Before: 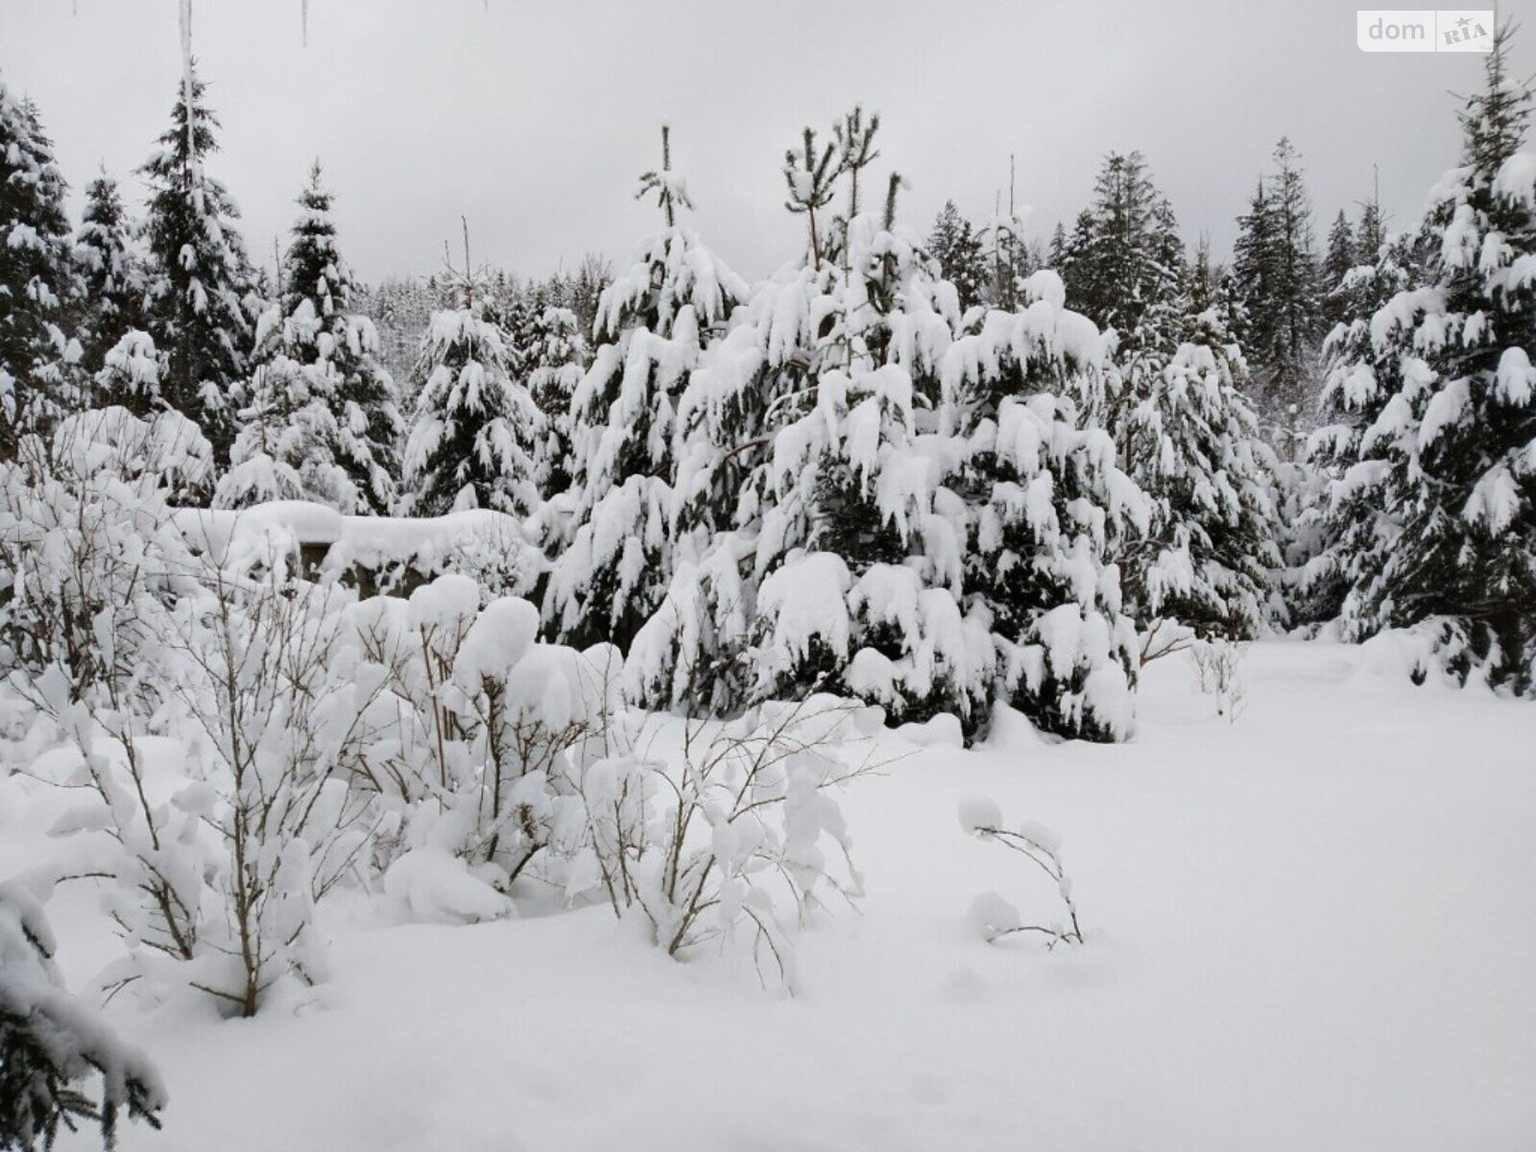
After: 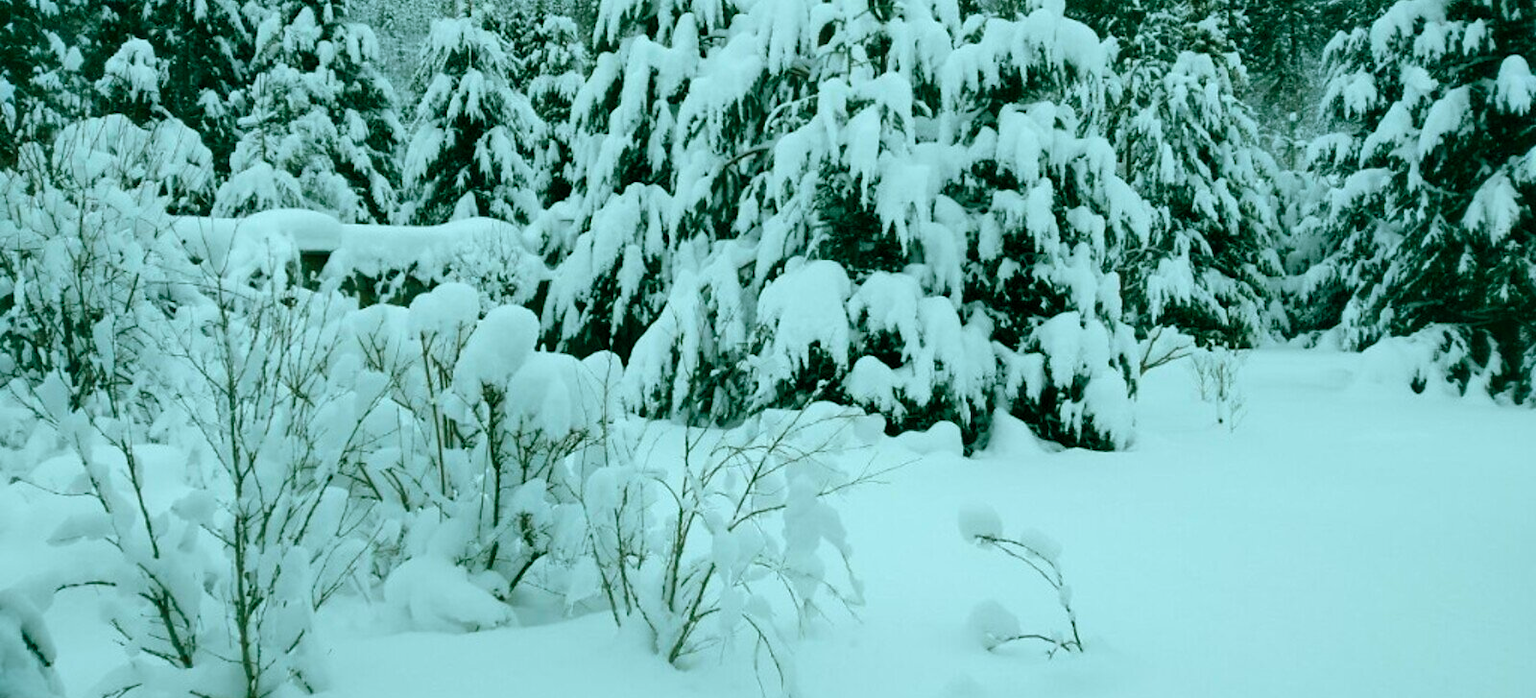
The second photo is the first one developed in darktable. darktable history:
crop and rotate: top 25.357%, bottom 13.942%
color balance rgb: shadows lift › chroma 11.71%, shadows lift › hue 133.46°, power › chroma 2.15%, power › hue 166.83°, highlights gain › chroma 4%, highlights gain › hue 200.2°, perceptual saturation grading › global saturation 18.05%
